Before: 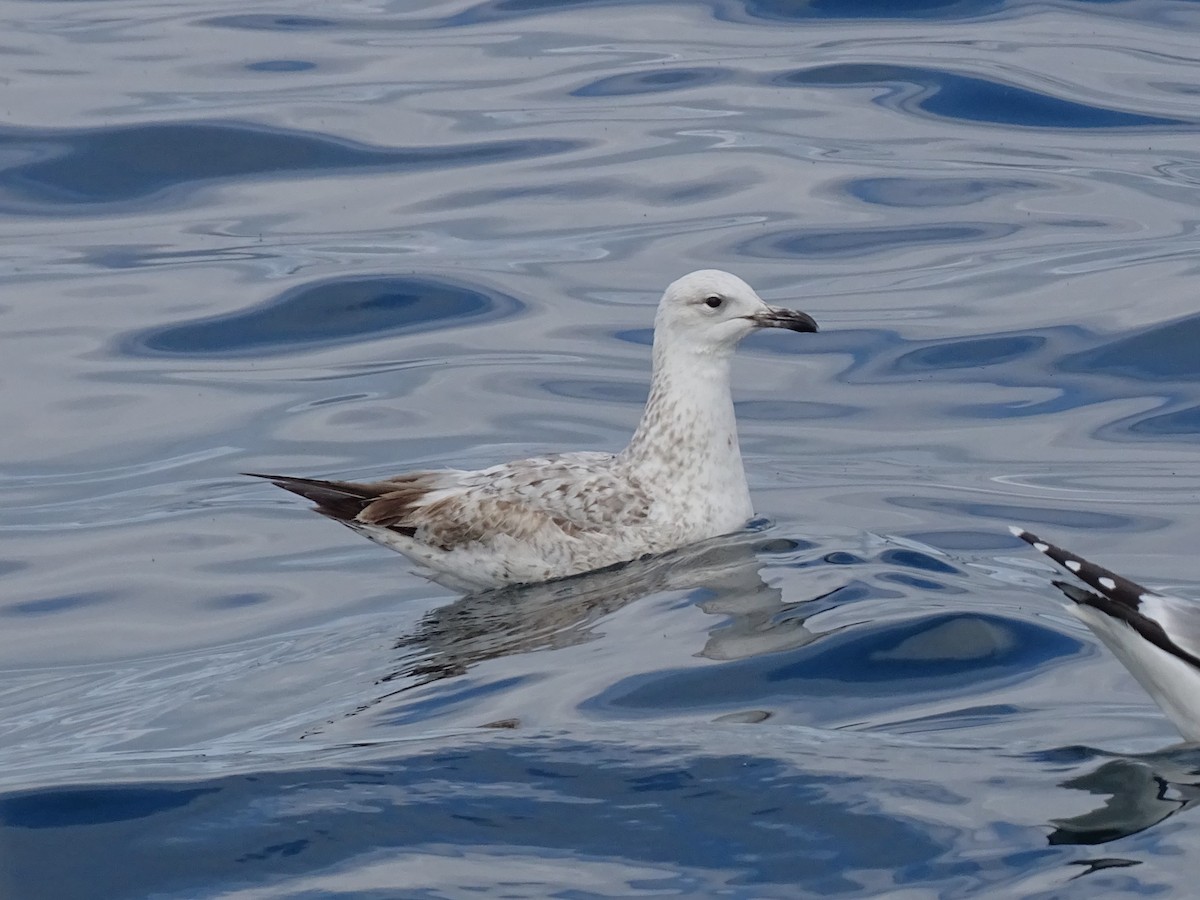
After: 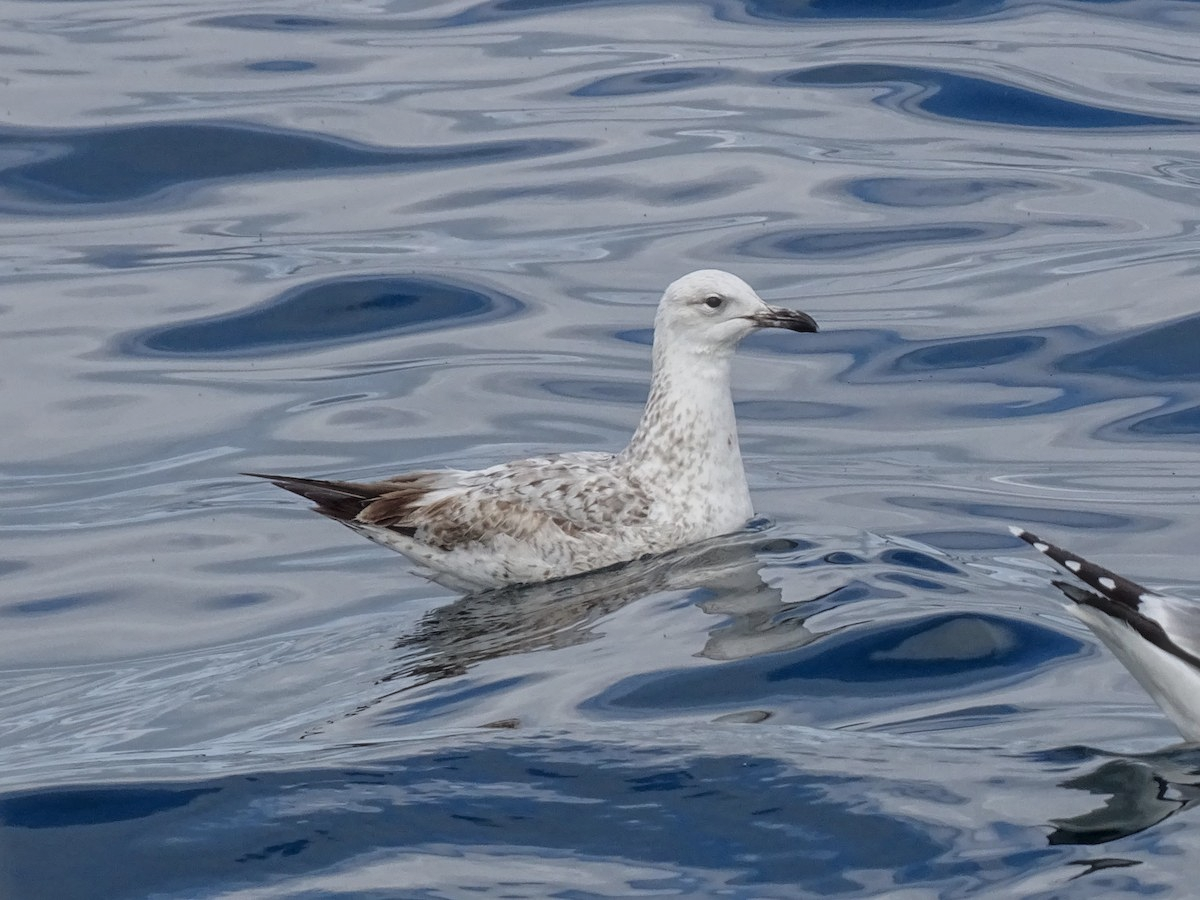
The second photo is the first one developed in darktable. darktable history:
haze removal: strength -0.049, compatibility mode true, adaptive false
local contrast: highlights 93%, shadows 88%, detail 160%, midtone range 0.2
